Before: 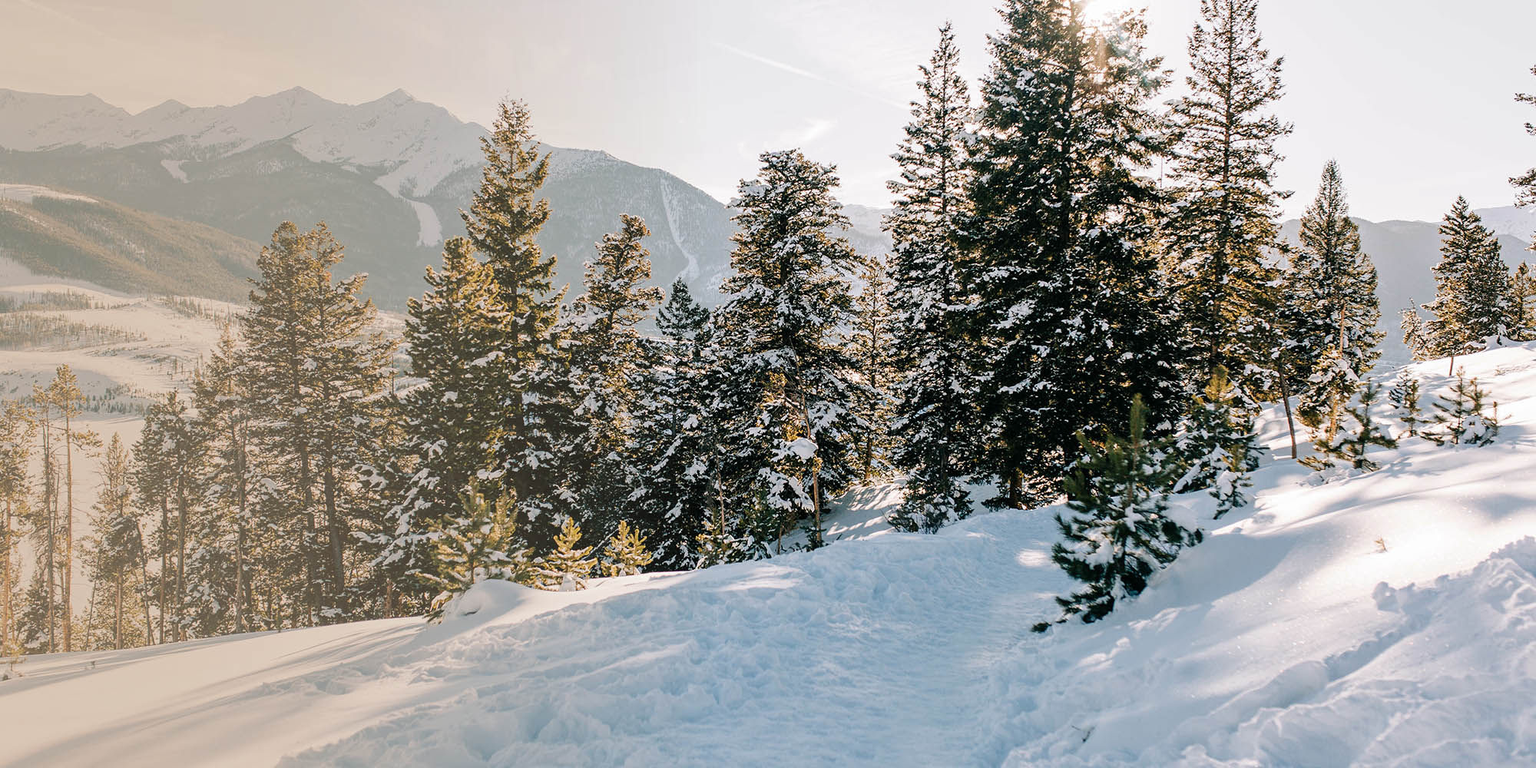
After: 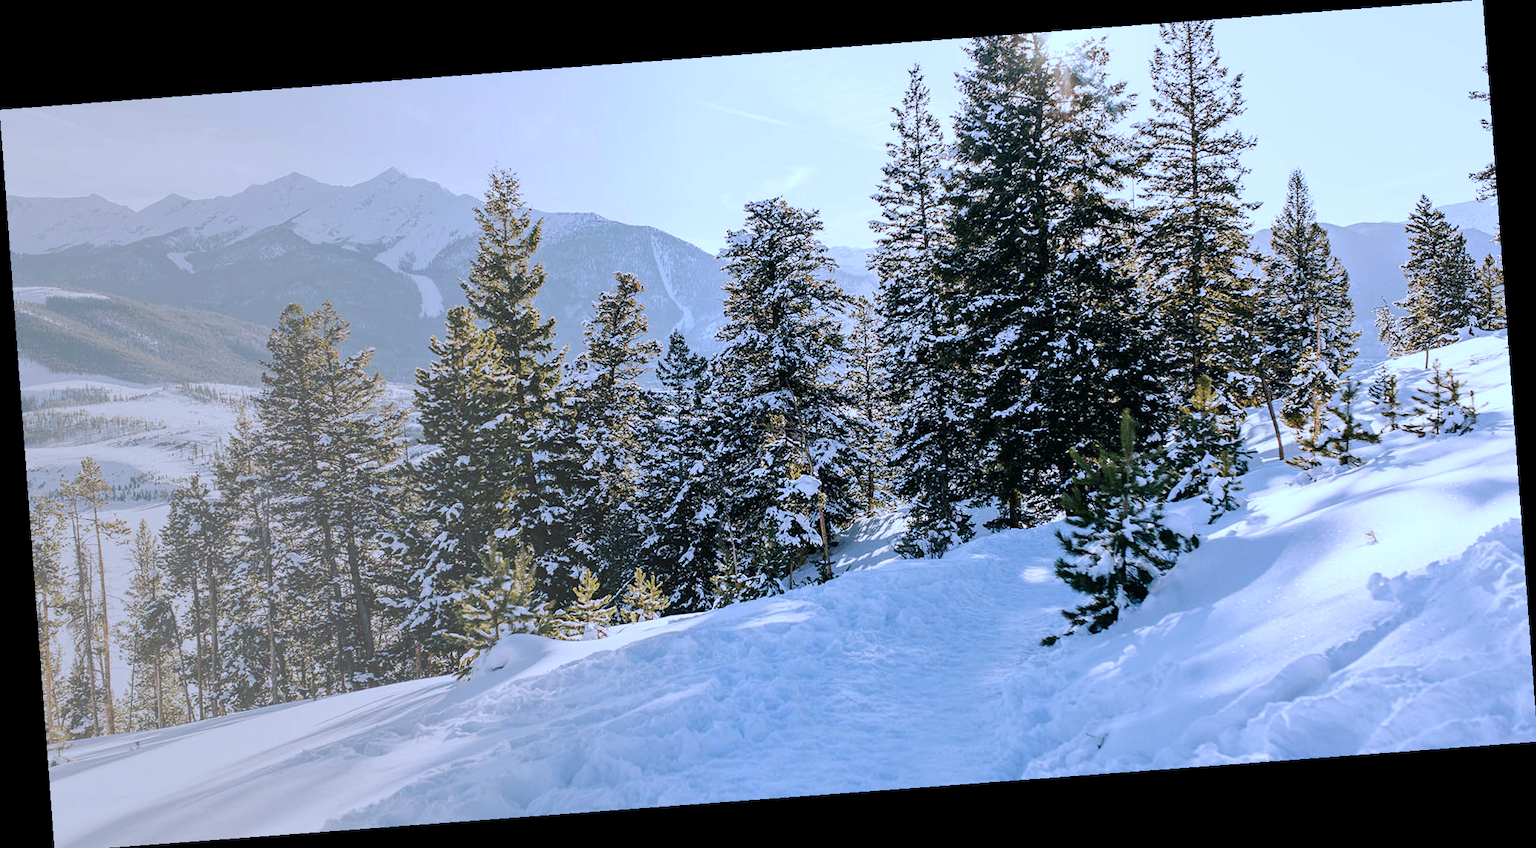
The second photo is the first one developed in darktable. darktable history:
white balance: red 0.871, blue 1.249
rotate and perspective: rotation -4.25°, automatic cropping off
crop: top 0.05%, bottom 0.098%
